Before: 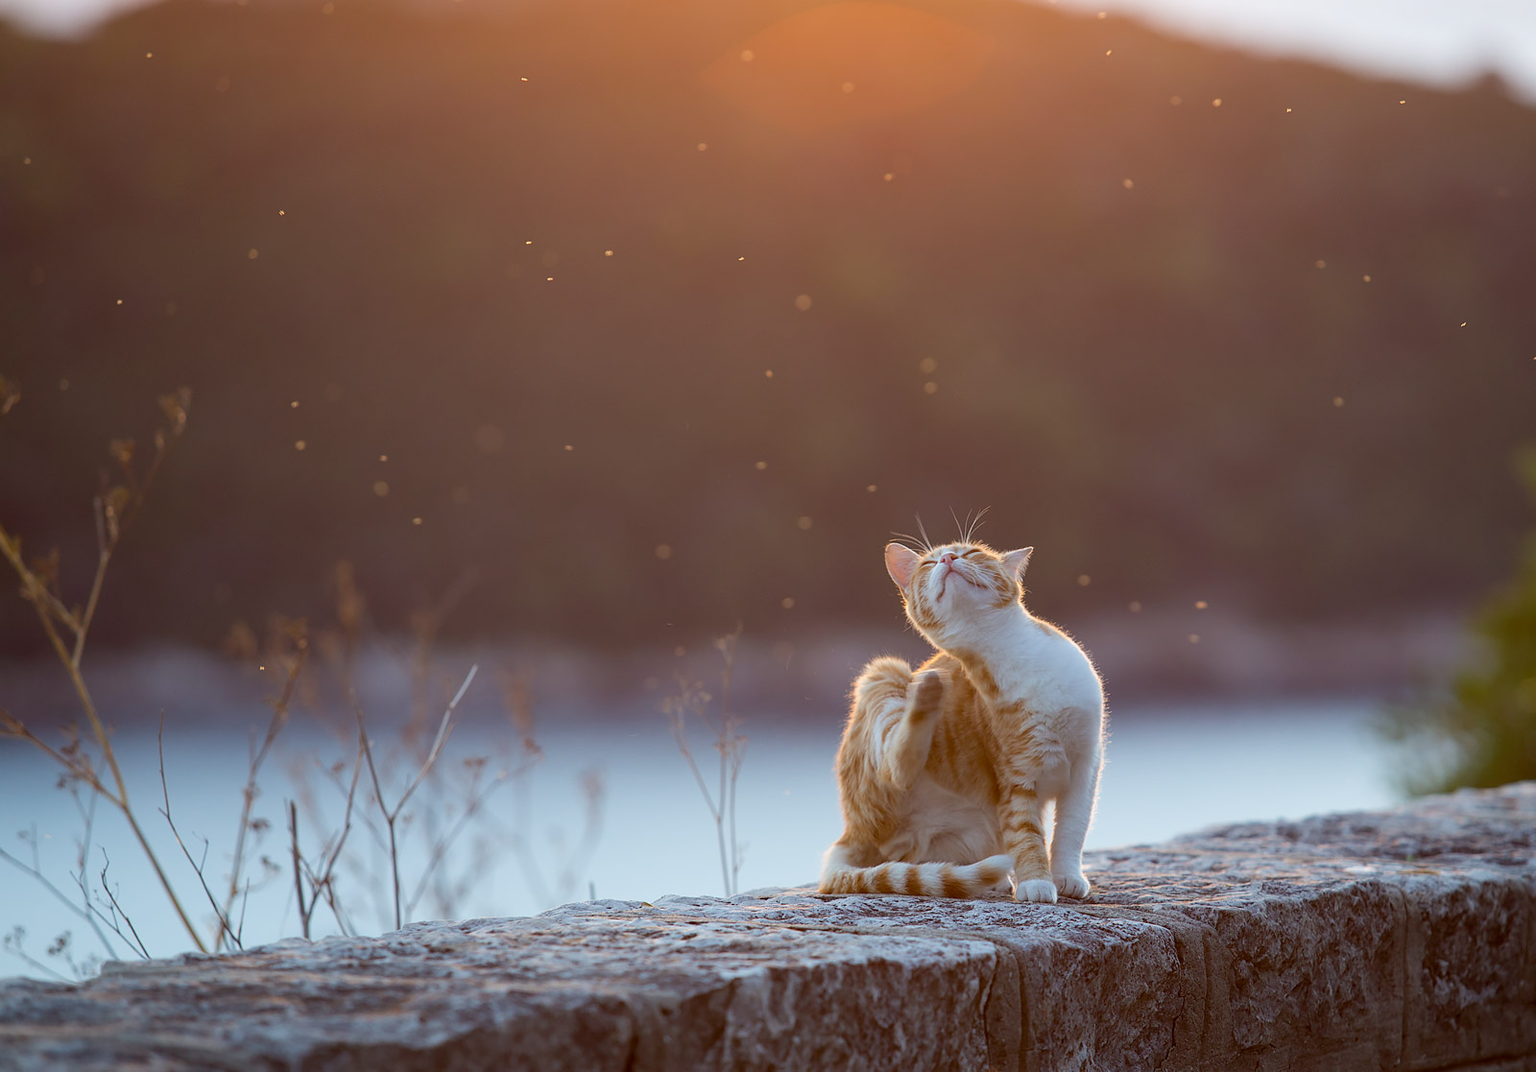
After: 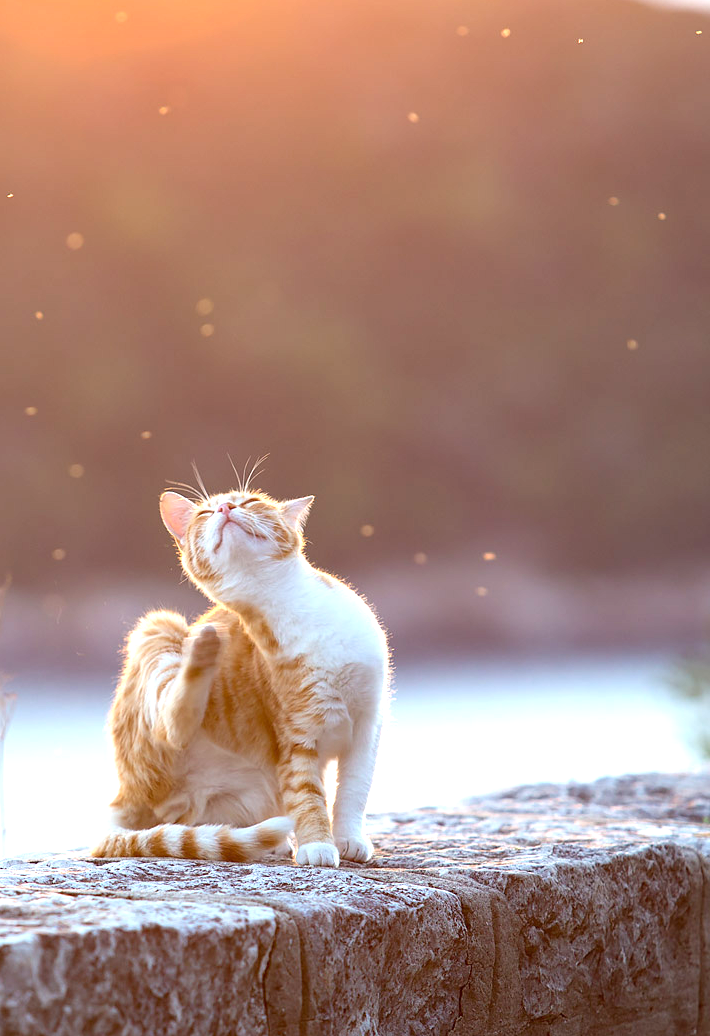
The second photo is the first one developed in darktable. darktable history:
exposure: exposure 1.16 EV, compensate exposure bias true, compensate highlight preservation false
crop: left 47.628%, top 6.643%, right 7.874%
